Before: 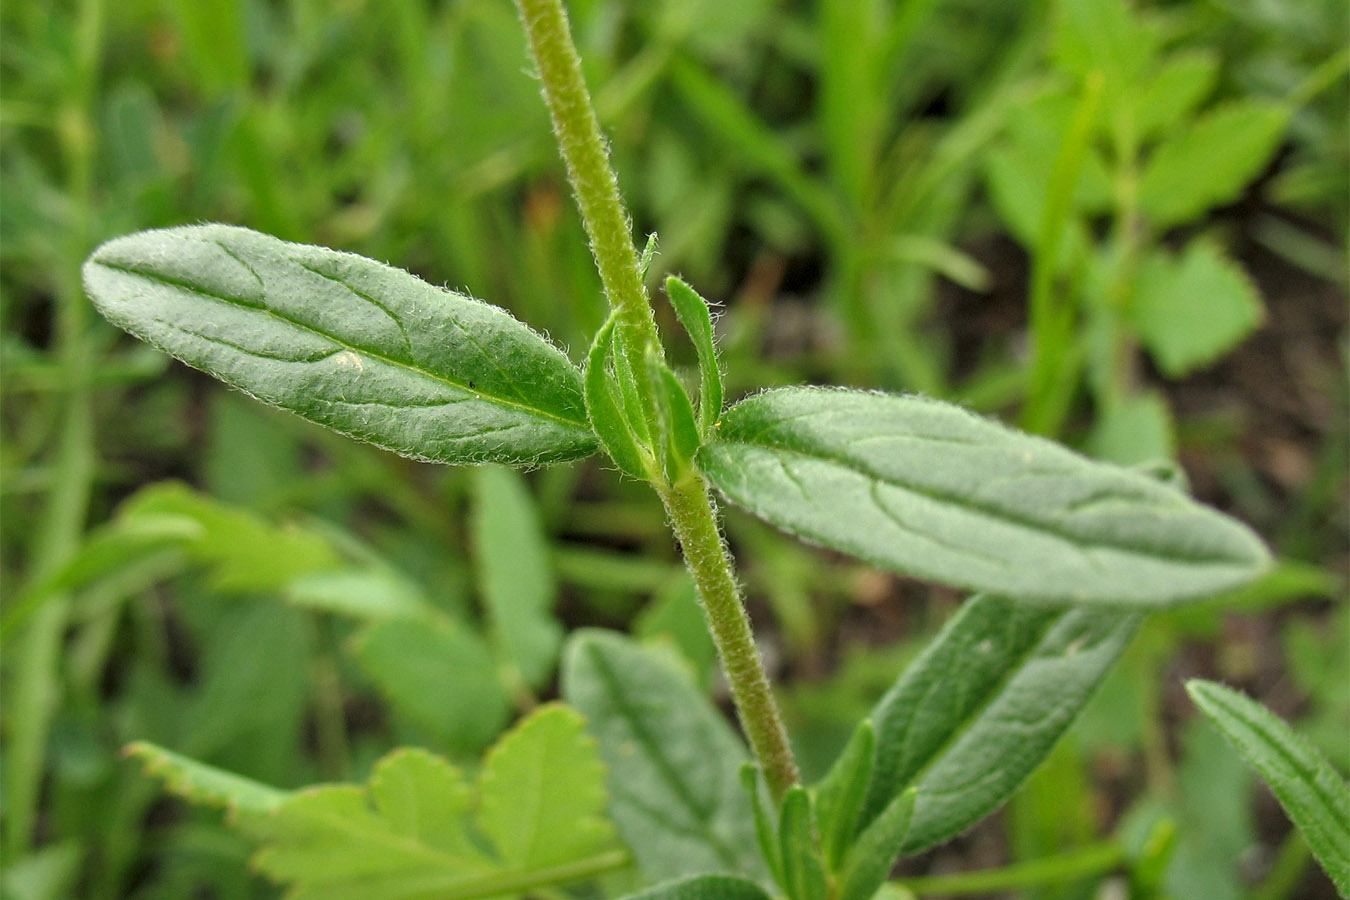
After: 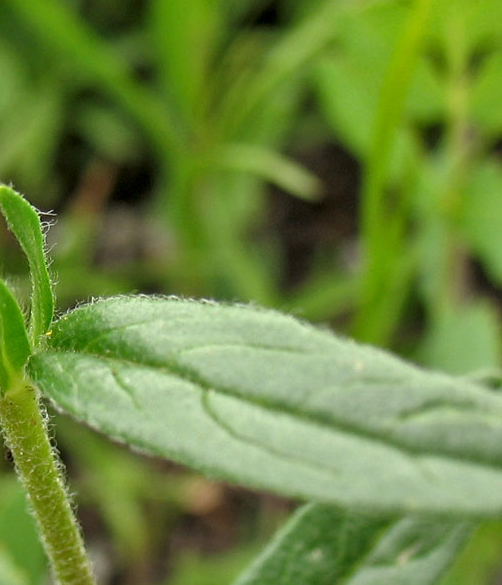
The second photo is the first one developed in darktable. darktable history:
crop and rotate: left 49.612%, top 10.142%, right 13.145%, bottom 24.832%
